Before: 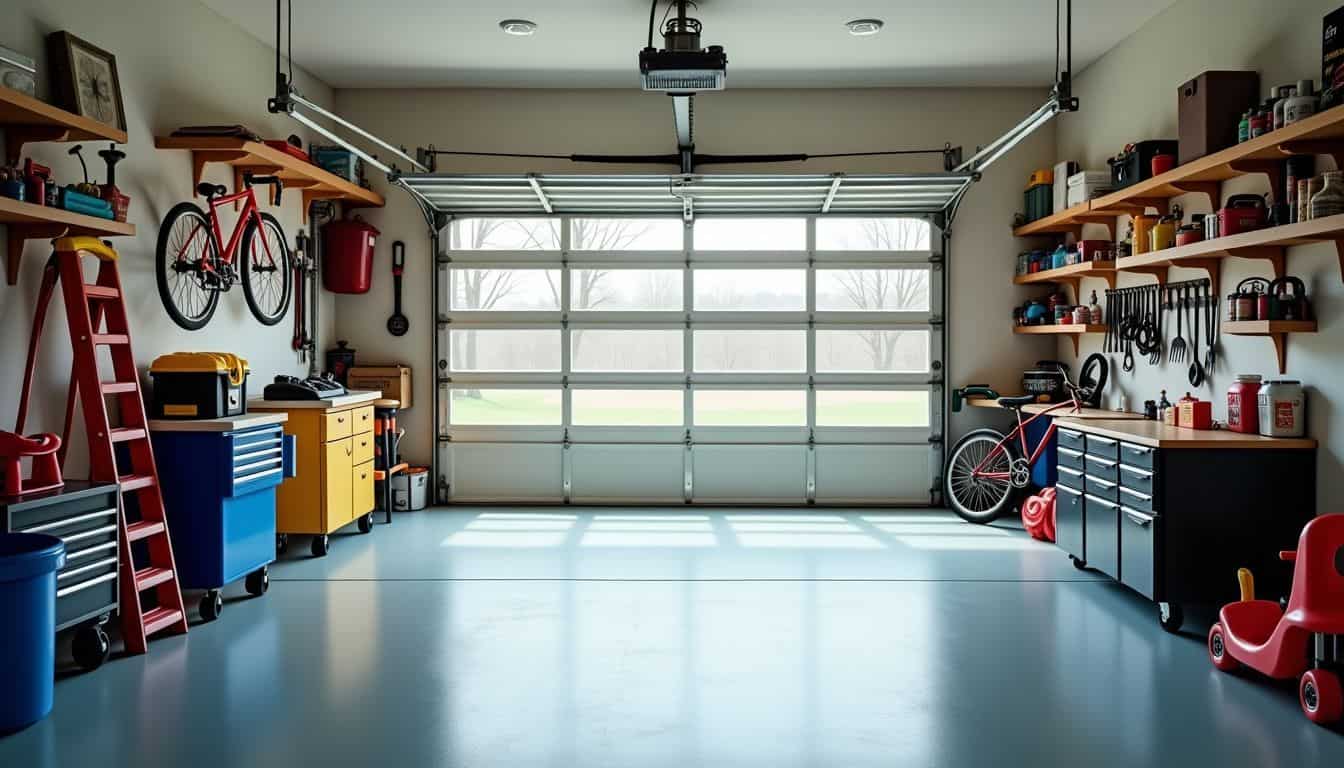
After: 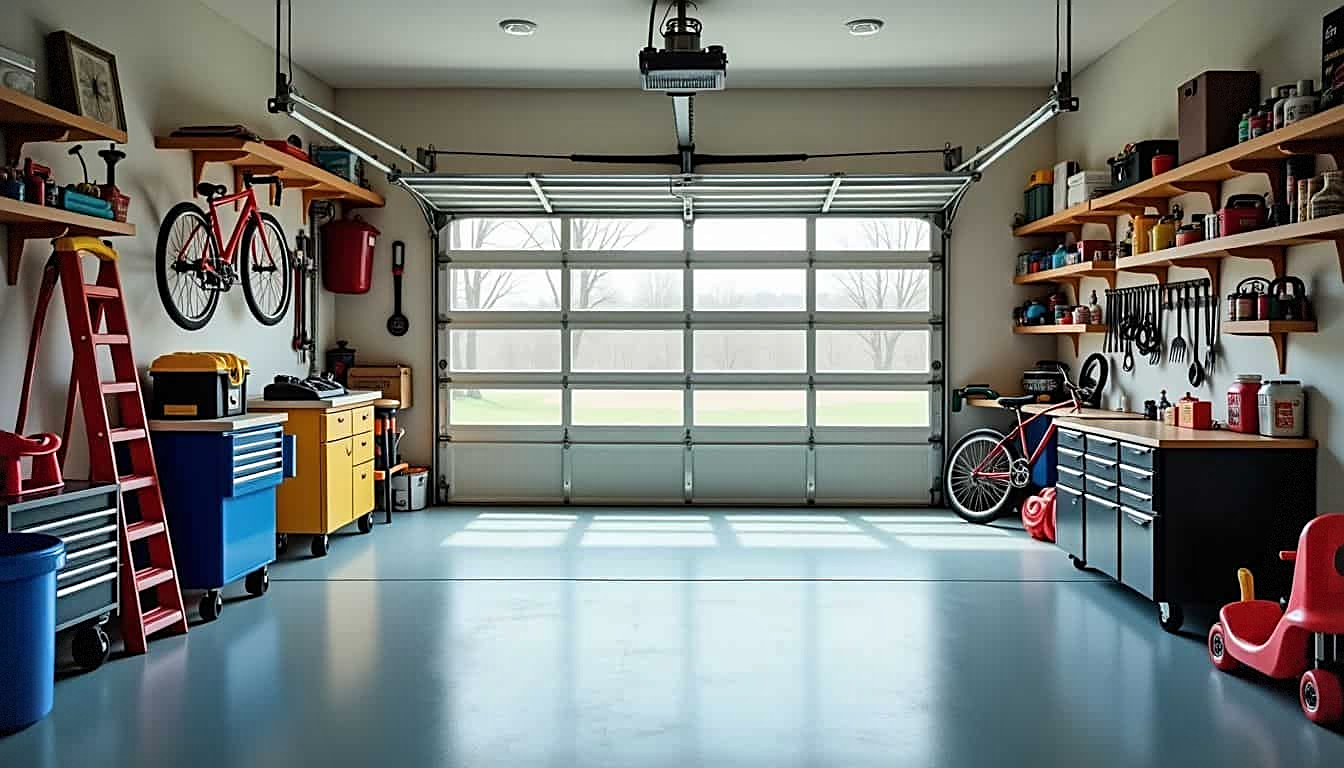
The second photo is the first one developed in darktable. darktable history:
shadows and highlights: low approximation 0.01, soften with gaussian
vignetting: fall-off start 91.7%, brightness -0.514, saturation -0.519, dithering 8-bit output
sharpen: on, module defaults
